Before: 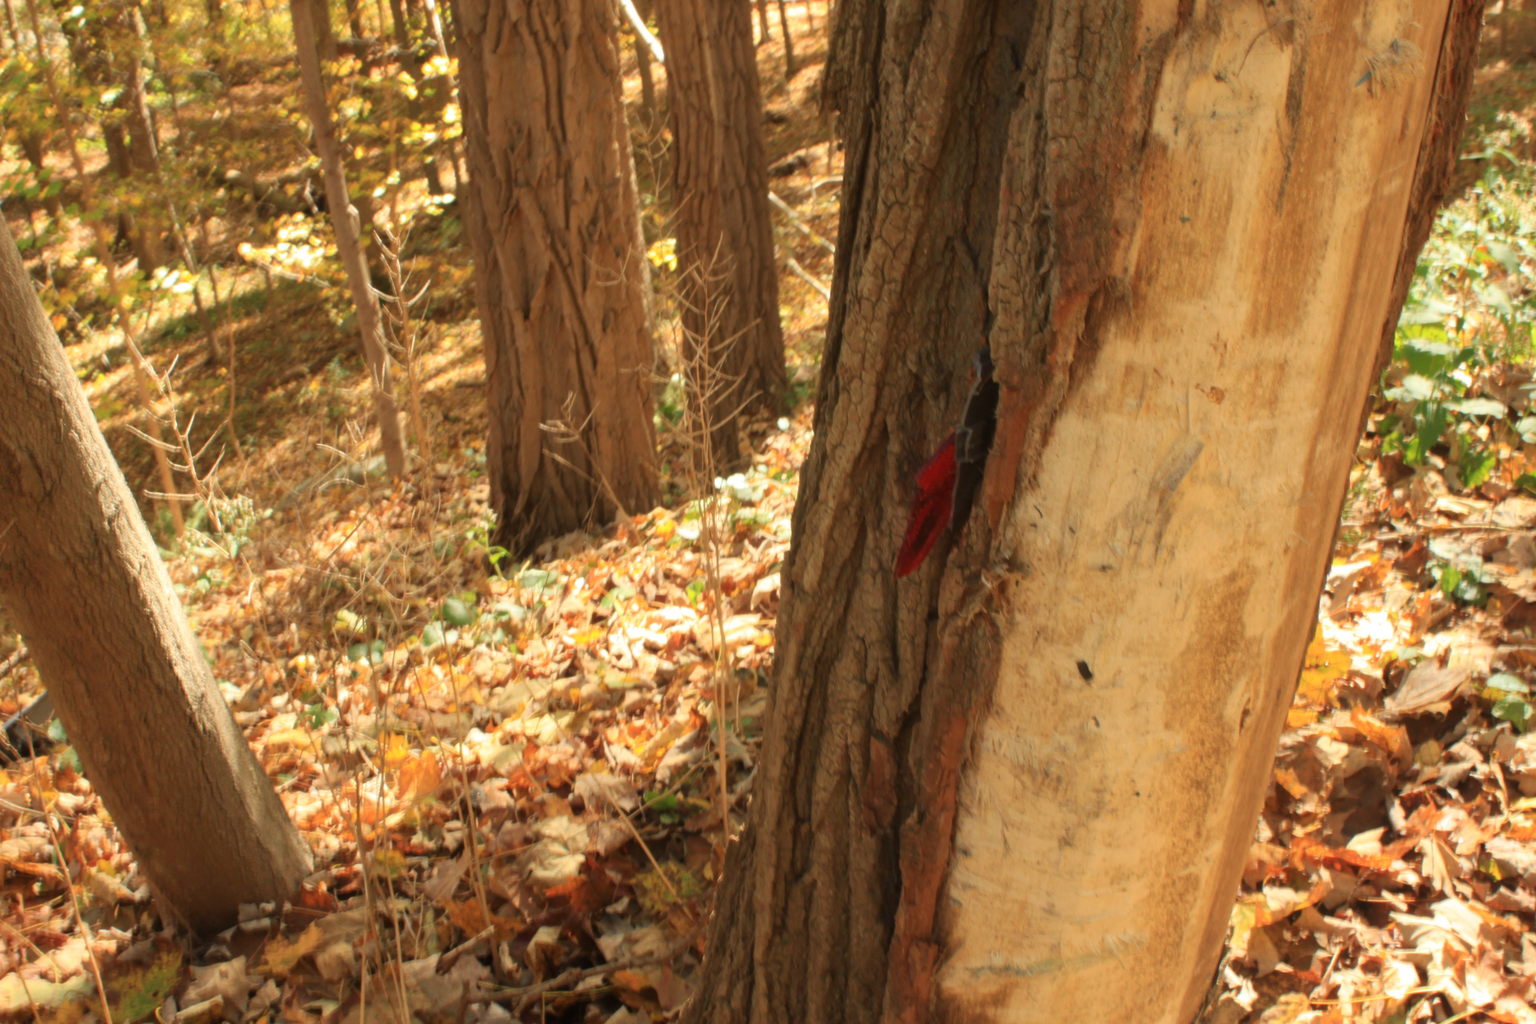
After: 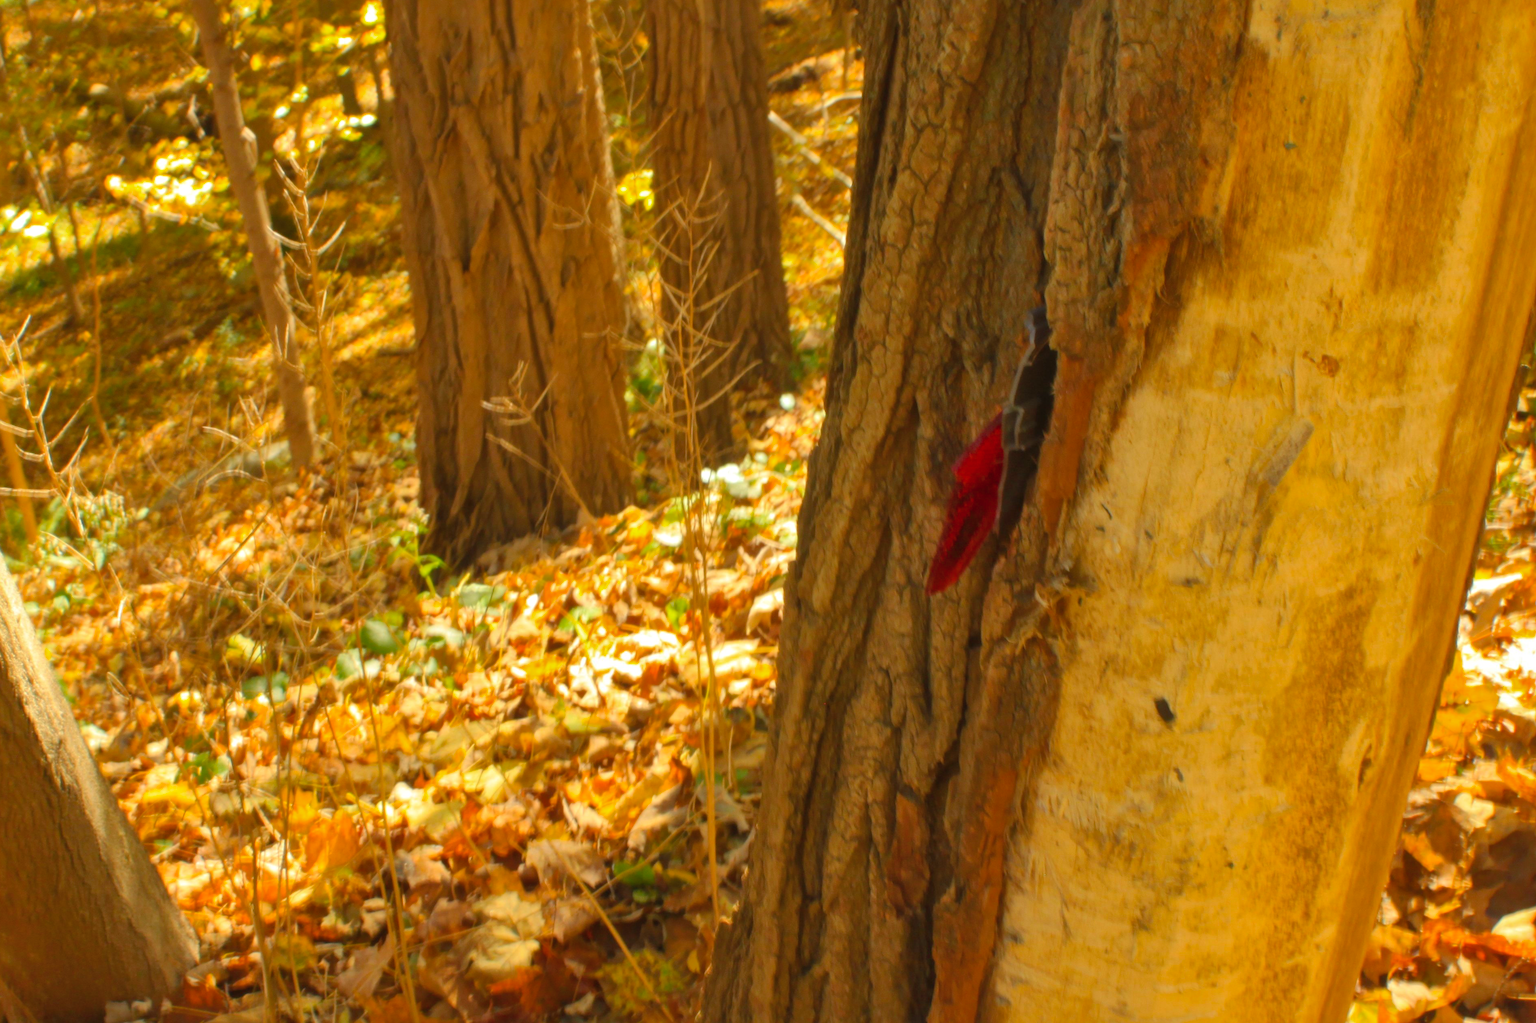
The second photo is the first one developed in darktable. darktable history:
tone equalizer: on, module defaults
crop and rotate: left 10.071%, top 10.071%, right 10.02%, bottom 10.02%
color balance rgb: perceptual saturation grading › global saturation 30%, global vibrance 20%
shadows and highlights: on, module defaults
